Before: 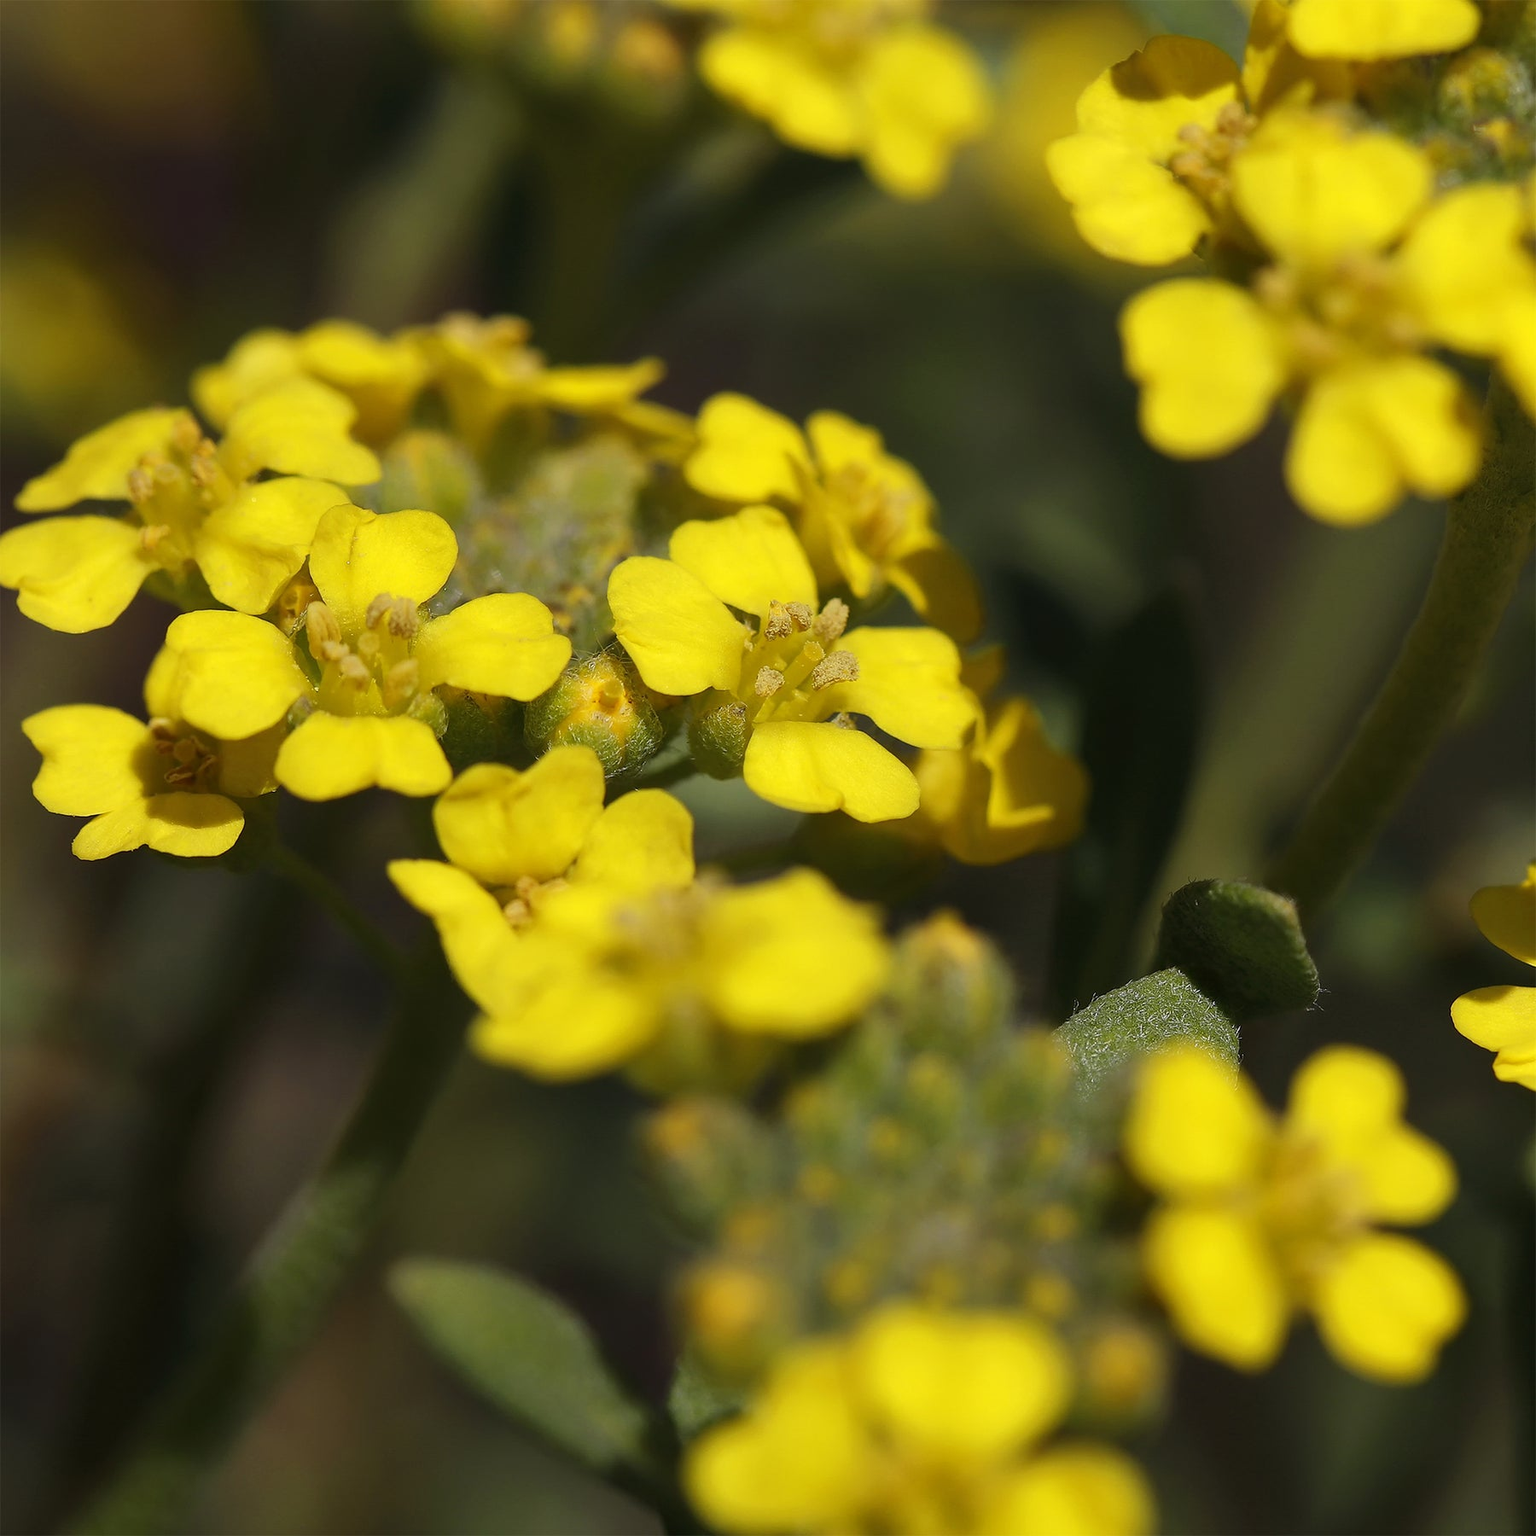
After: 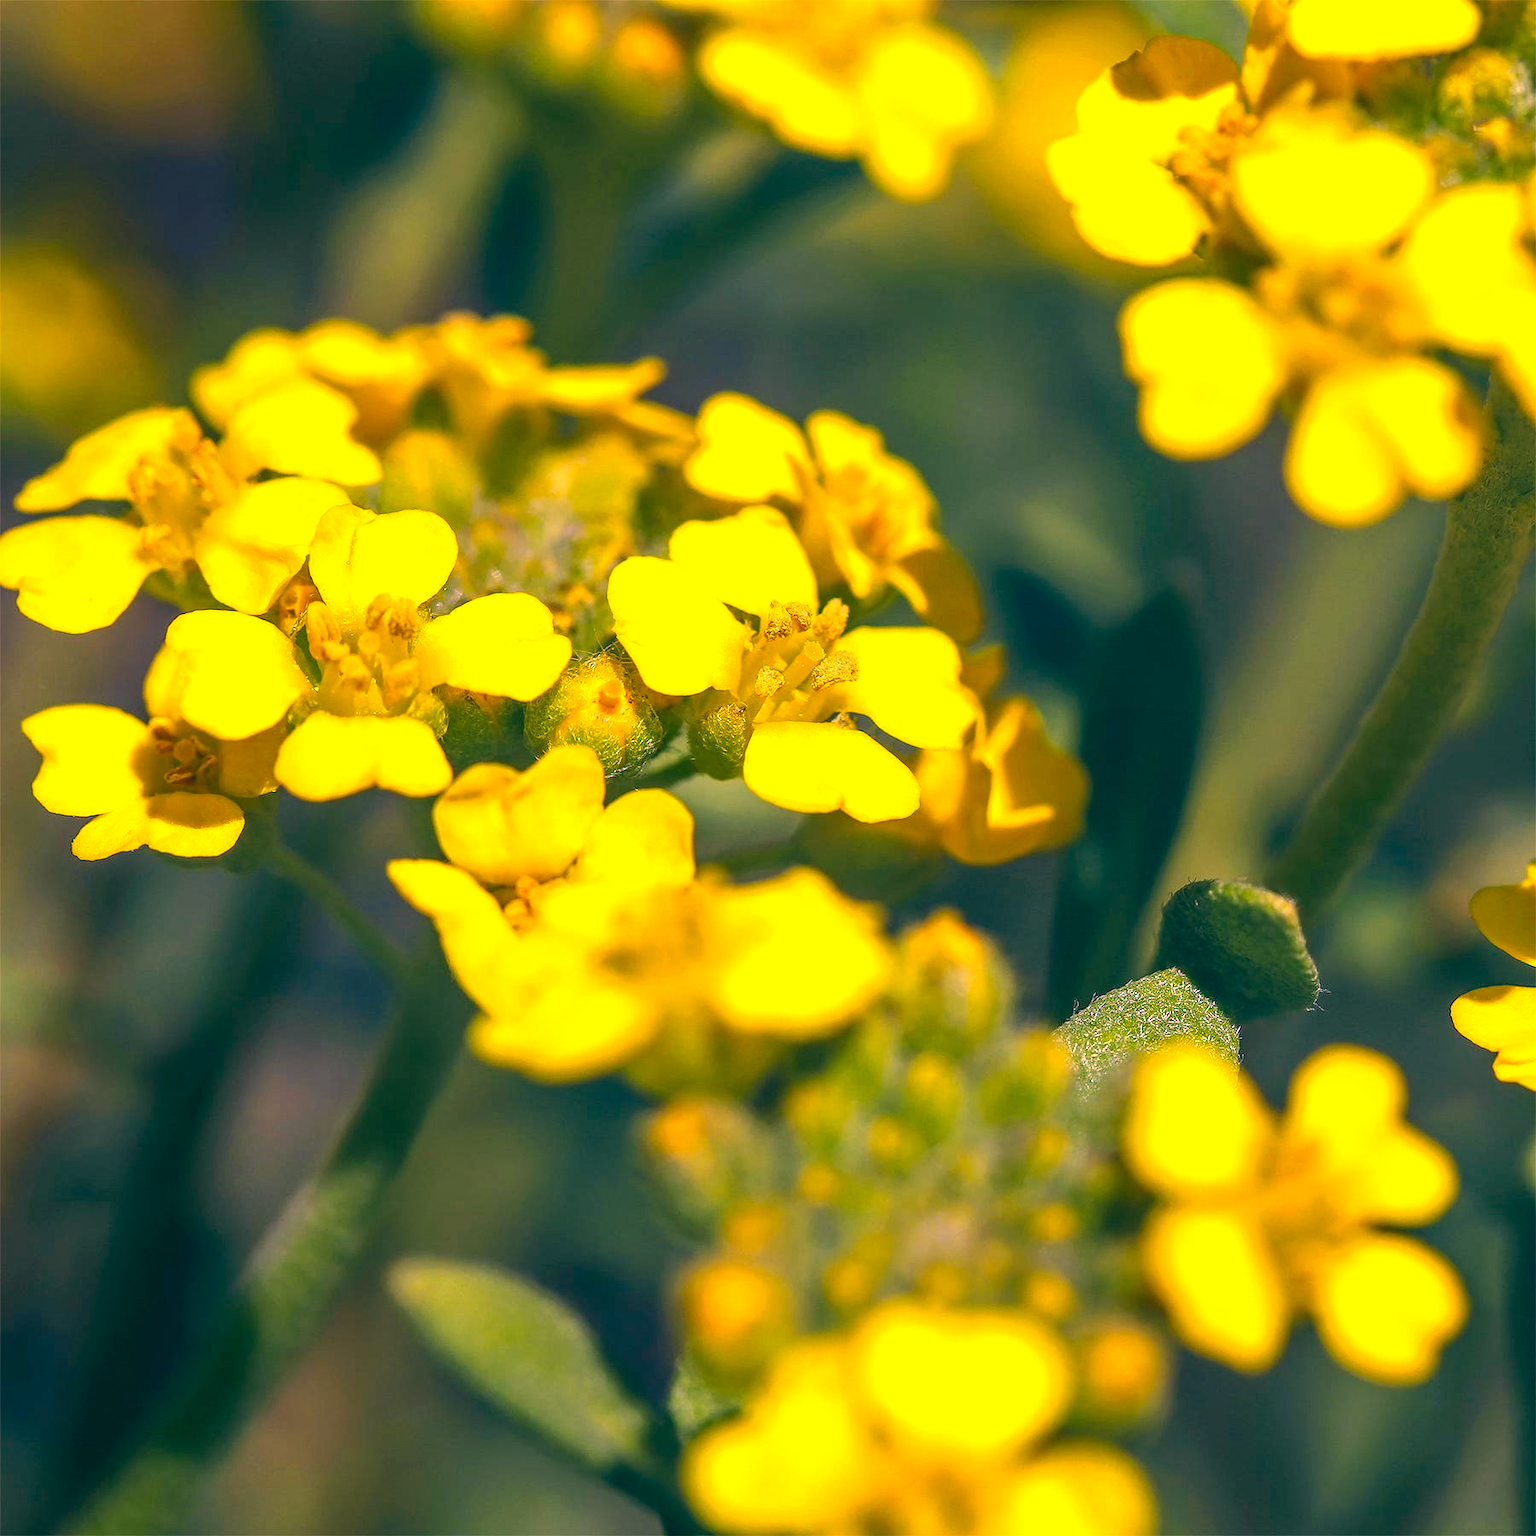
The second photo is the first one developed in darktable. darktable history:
local contrast: highlights 1%, shadows 7%, detail 134%
exposure: black level correction 0, exposure 0.951 EV, compensate highlight preservation false
color correction: highlights a* 17.28, highlights b* 0.196, shadows a* -14.92, shadows b* -14.08, saturation 1.55
